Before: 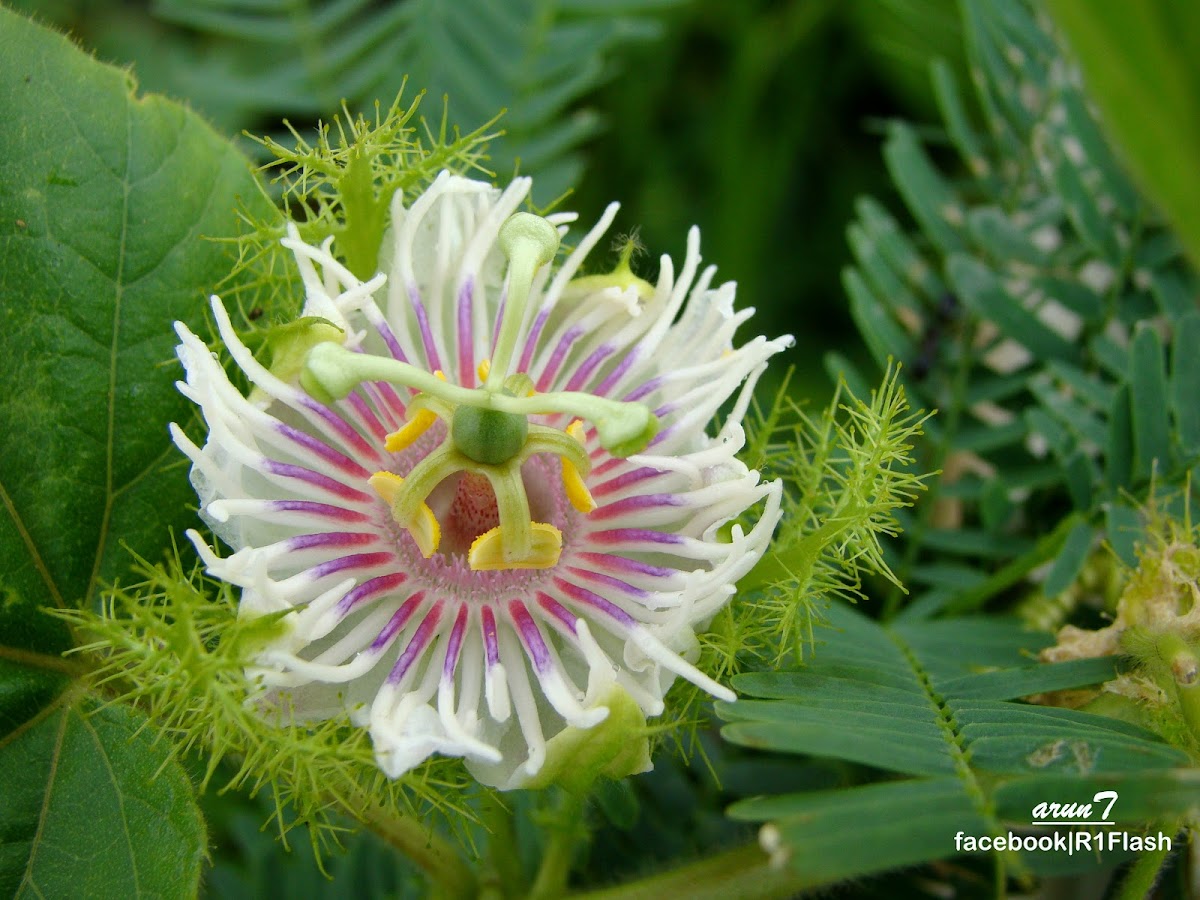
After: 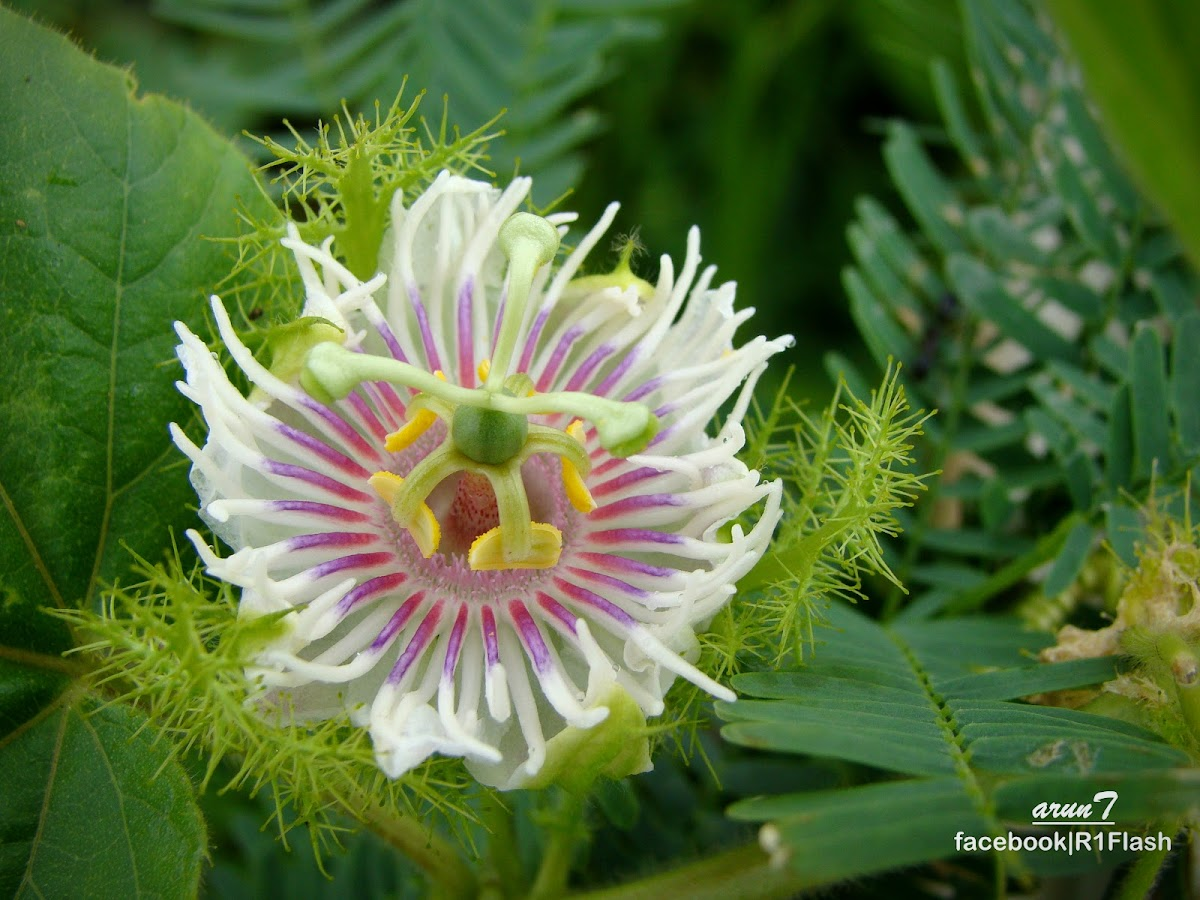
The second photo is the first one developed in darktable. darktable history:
tone equalizer: on, module defaults
vignetting: fall-off start 86.91%, brightness -0.393, saturation 0.005, automatic ratio true
